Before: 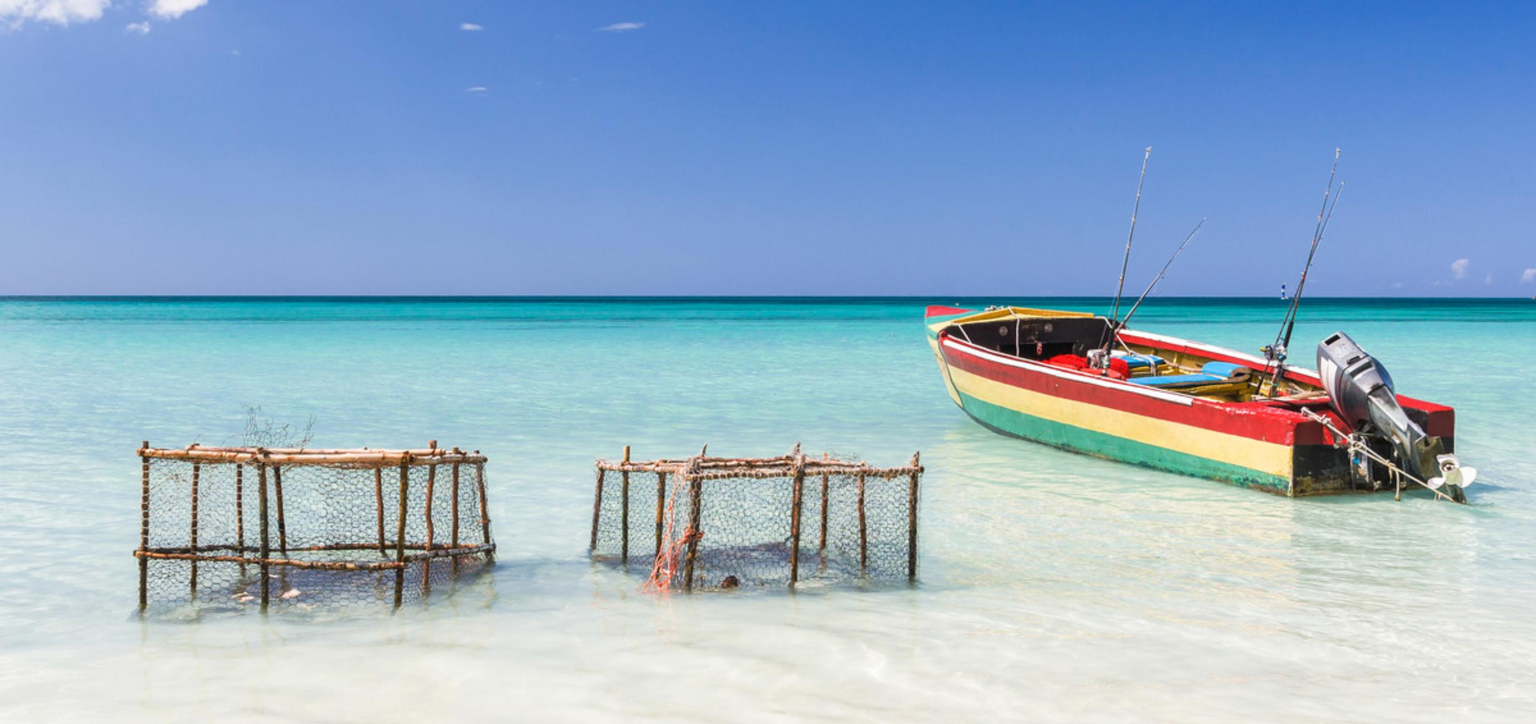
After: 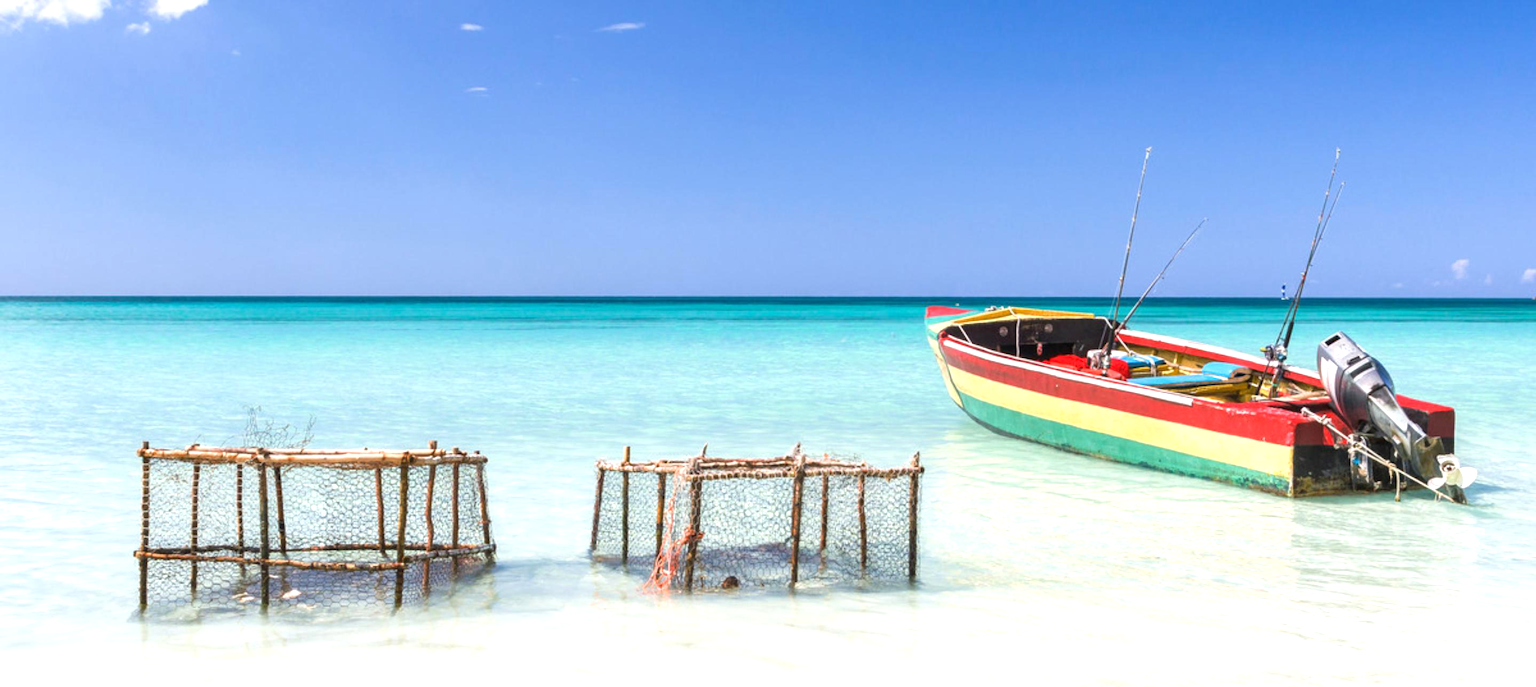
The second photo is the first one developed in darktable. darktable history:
crop and rotate: top 0.004%, bottom 5.031%
tone equalizer: edges refinement/feathering 500, mask exposure compensation -1.57 EV, preserve details no
exposure: black level correction 0.001, exposure 0.498 EV, compensate highlight preservation false
